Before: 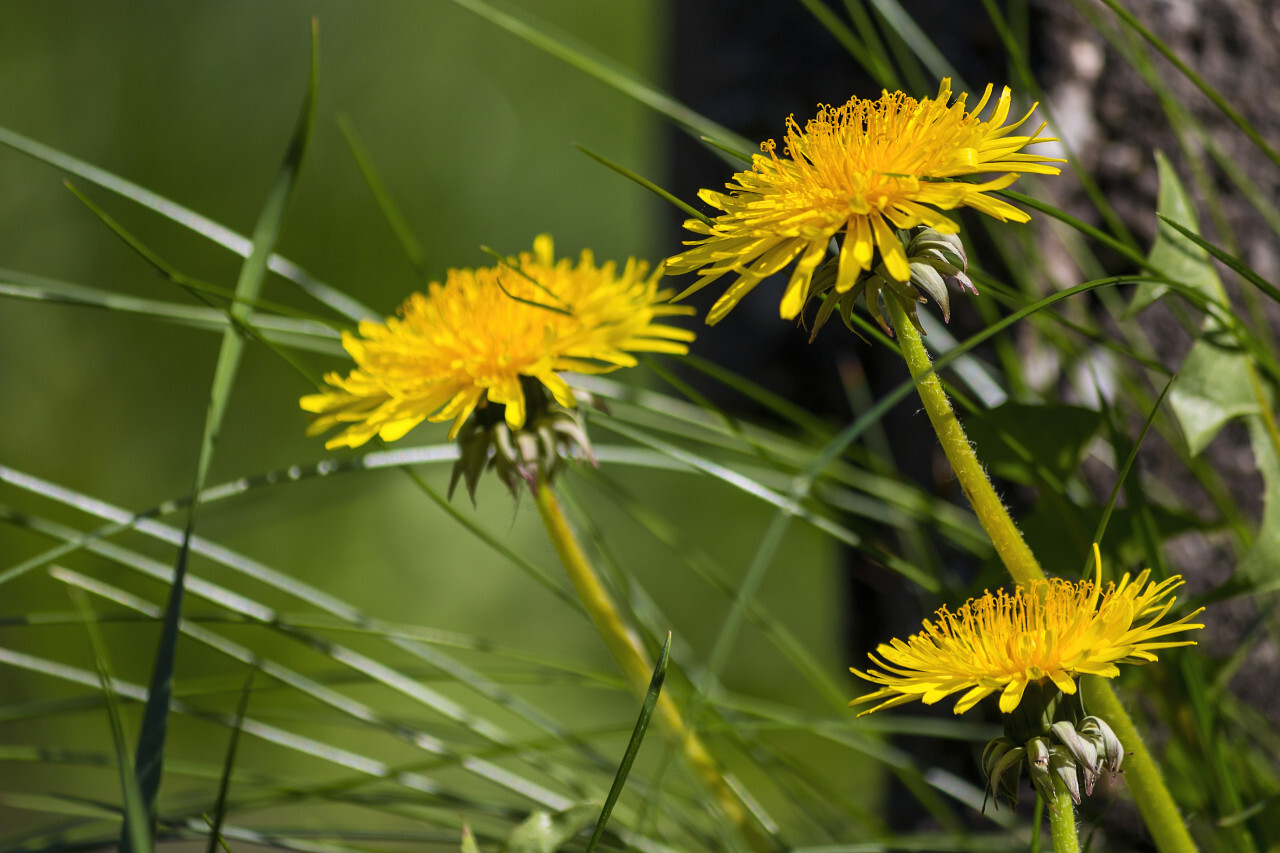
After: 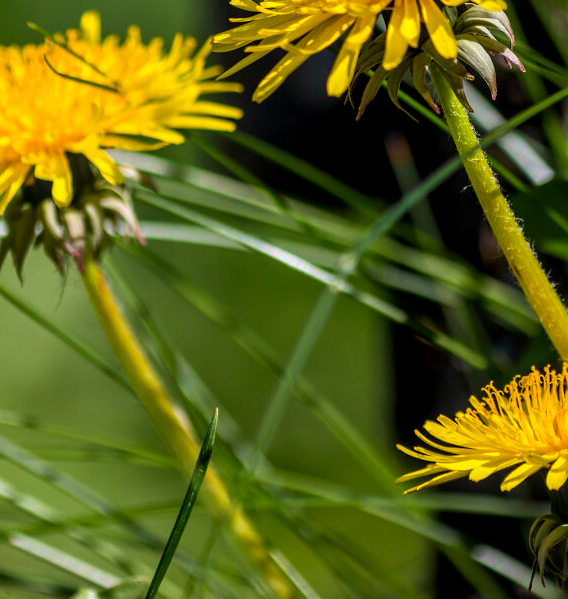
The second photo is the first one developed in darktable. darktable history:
contrast equalizer: y [[0.5 ×6], [0.5 ×6], [0.5, 0.5, 0.501, 0.545, 0.707, 0.863], [0 ×6], [0 ×6]]
crop: left 35.432%, top 26.233%, right 20.145%, bottom 3.432%
local contrast: detail 130%
